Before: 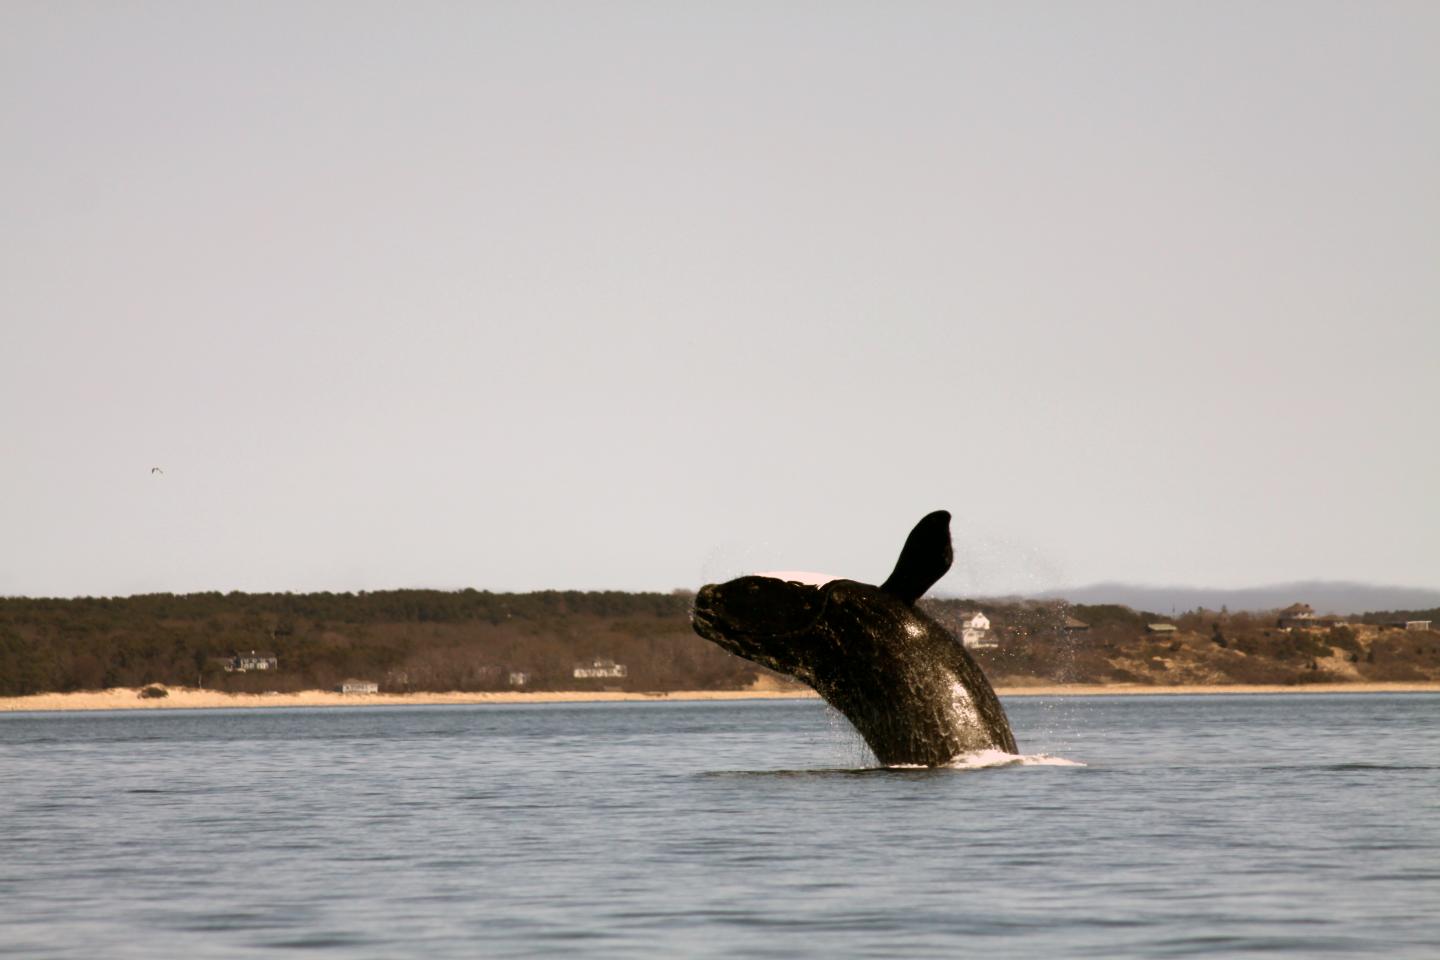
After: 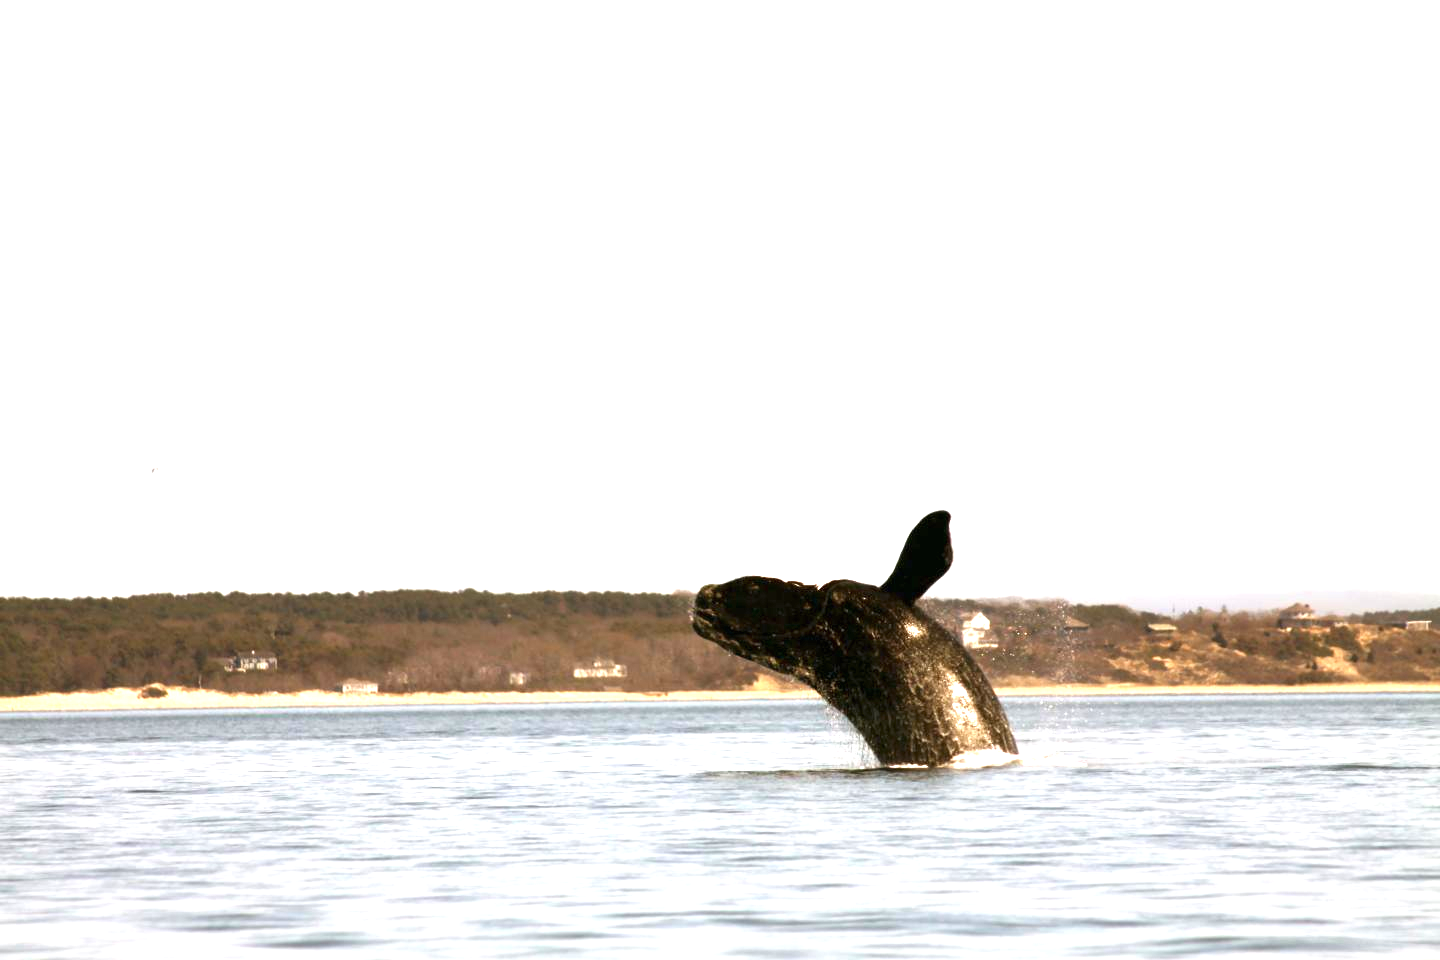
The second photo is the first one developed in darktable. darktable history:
exposure: black level correction 0, exposure 1.486 EV, compensate highlight preservation false
